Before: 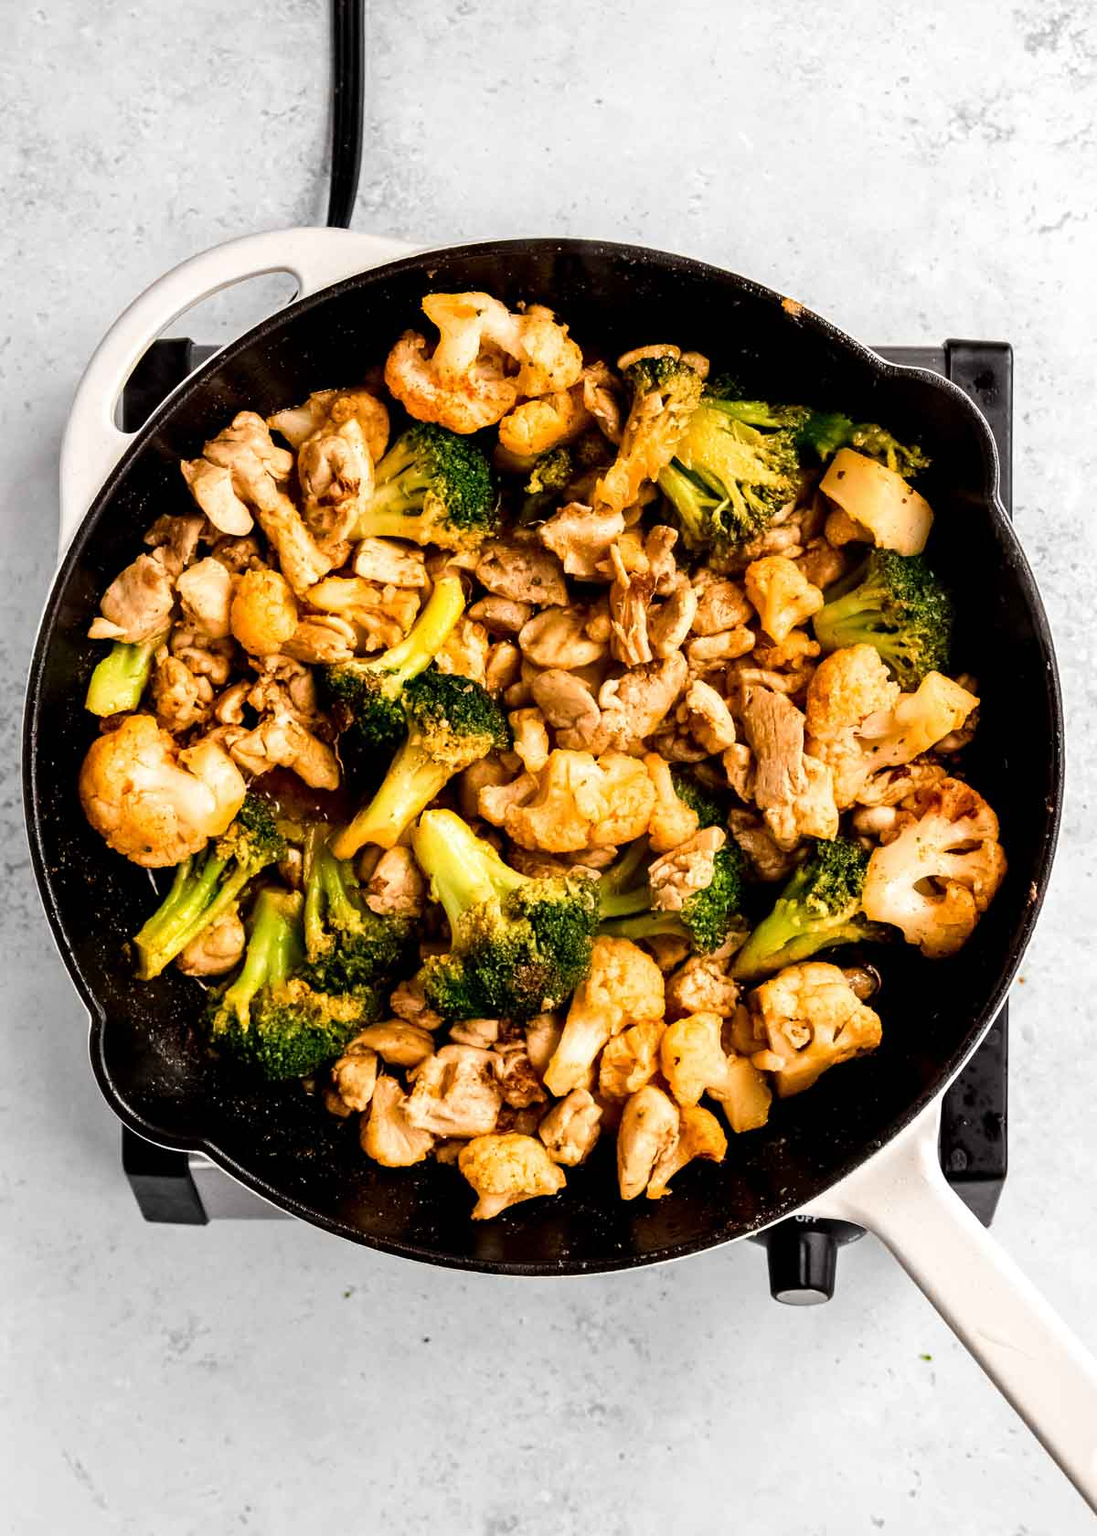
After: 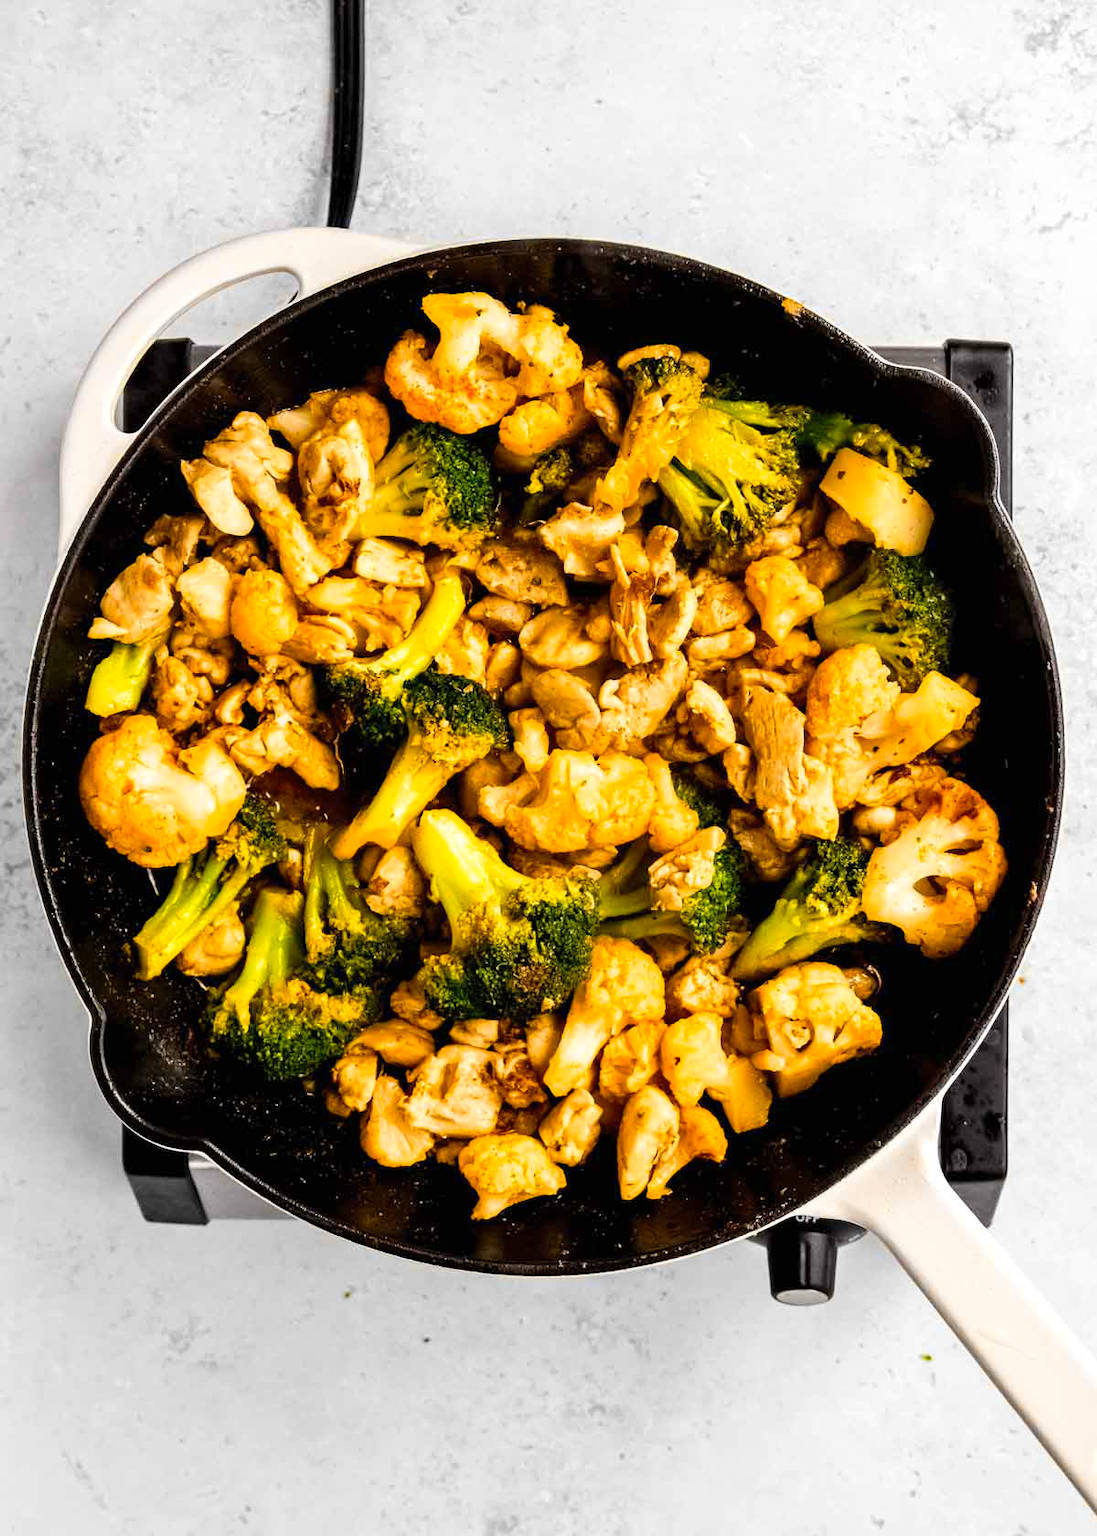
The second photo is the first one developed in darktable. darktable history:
contrast brightness saturation: contrast 0.07, brightness 0.08, saturation 0.18
color contrast: green-magenta contrast 0.85, blue-yellow contrast 1.25, unbound 0
